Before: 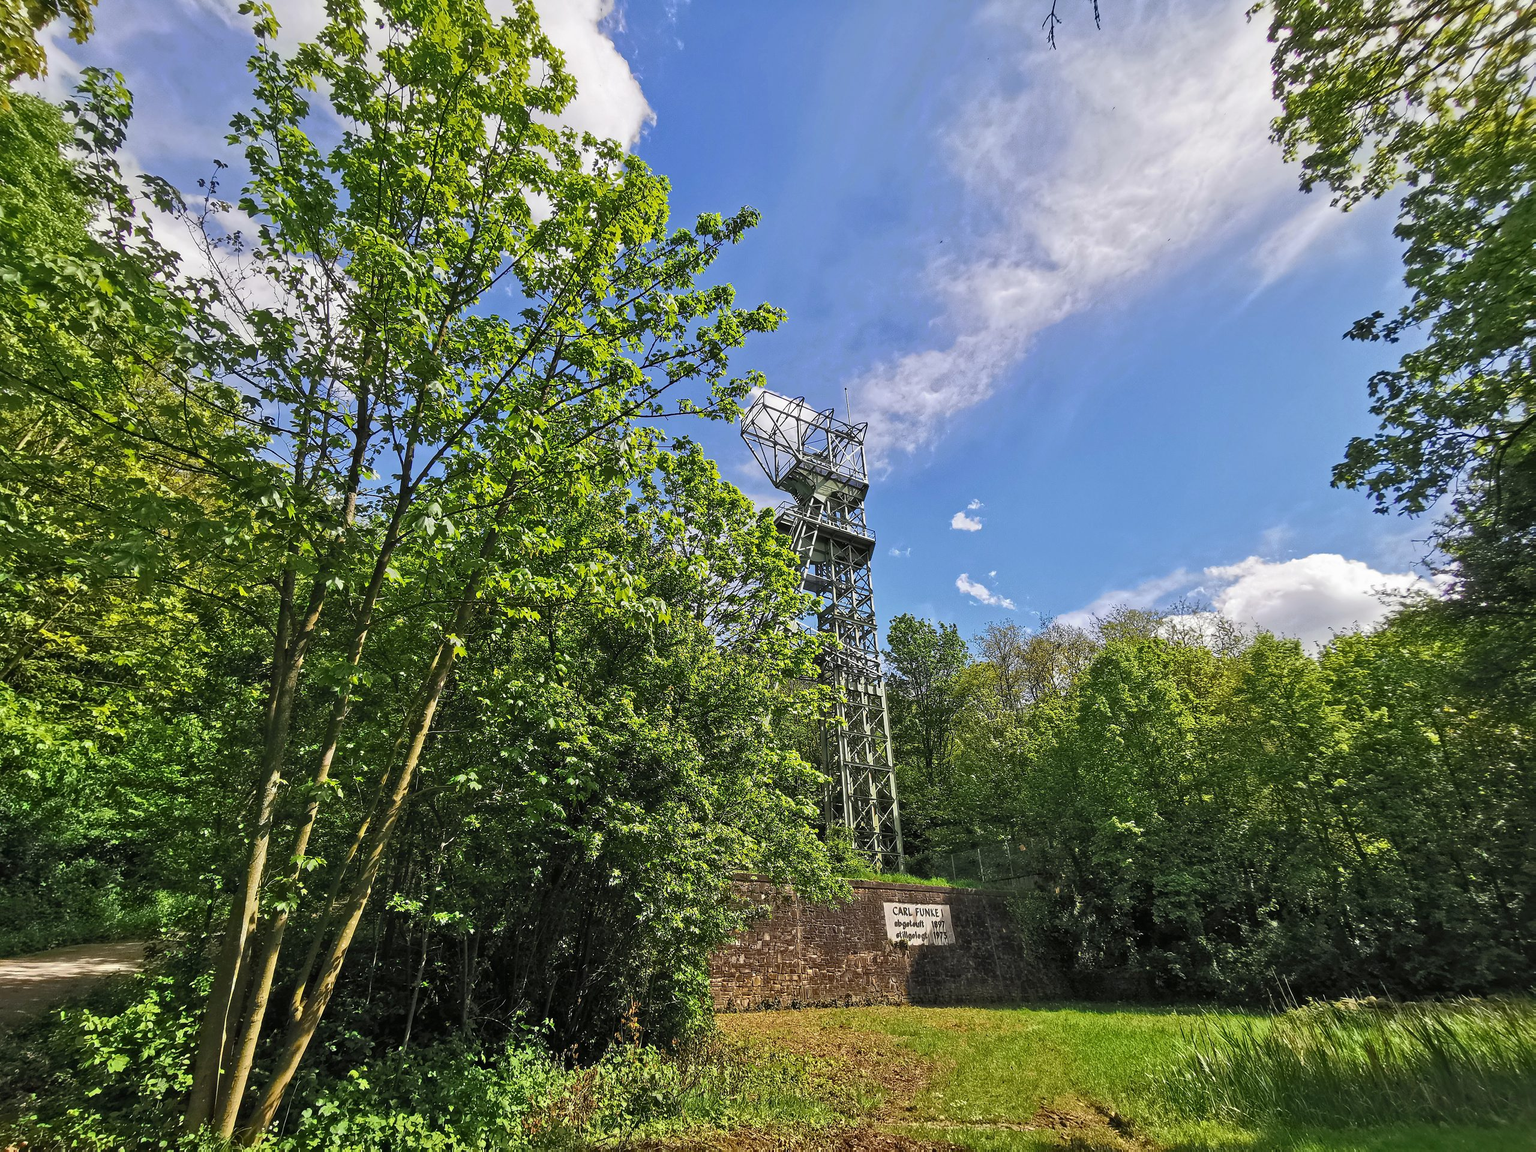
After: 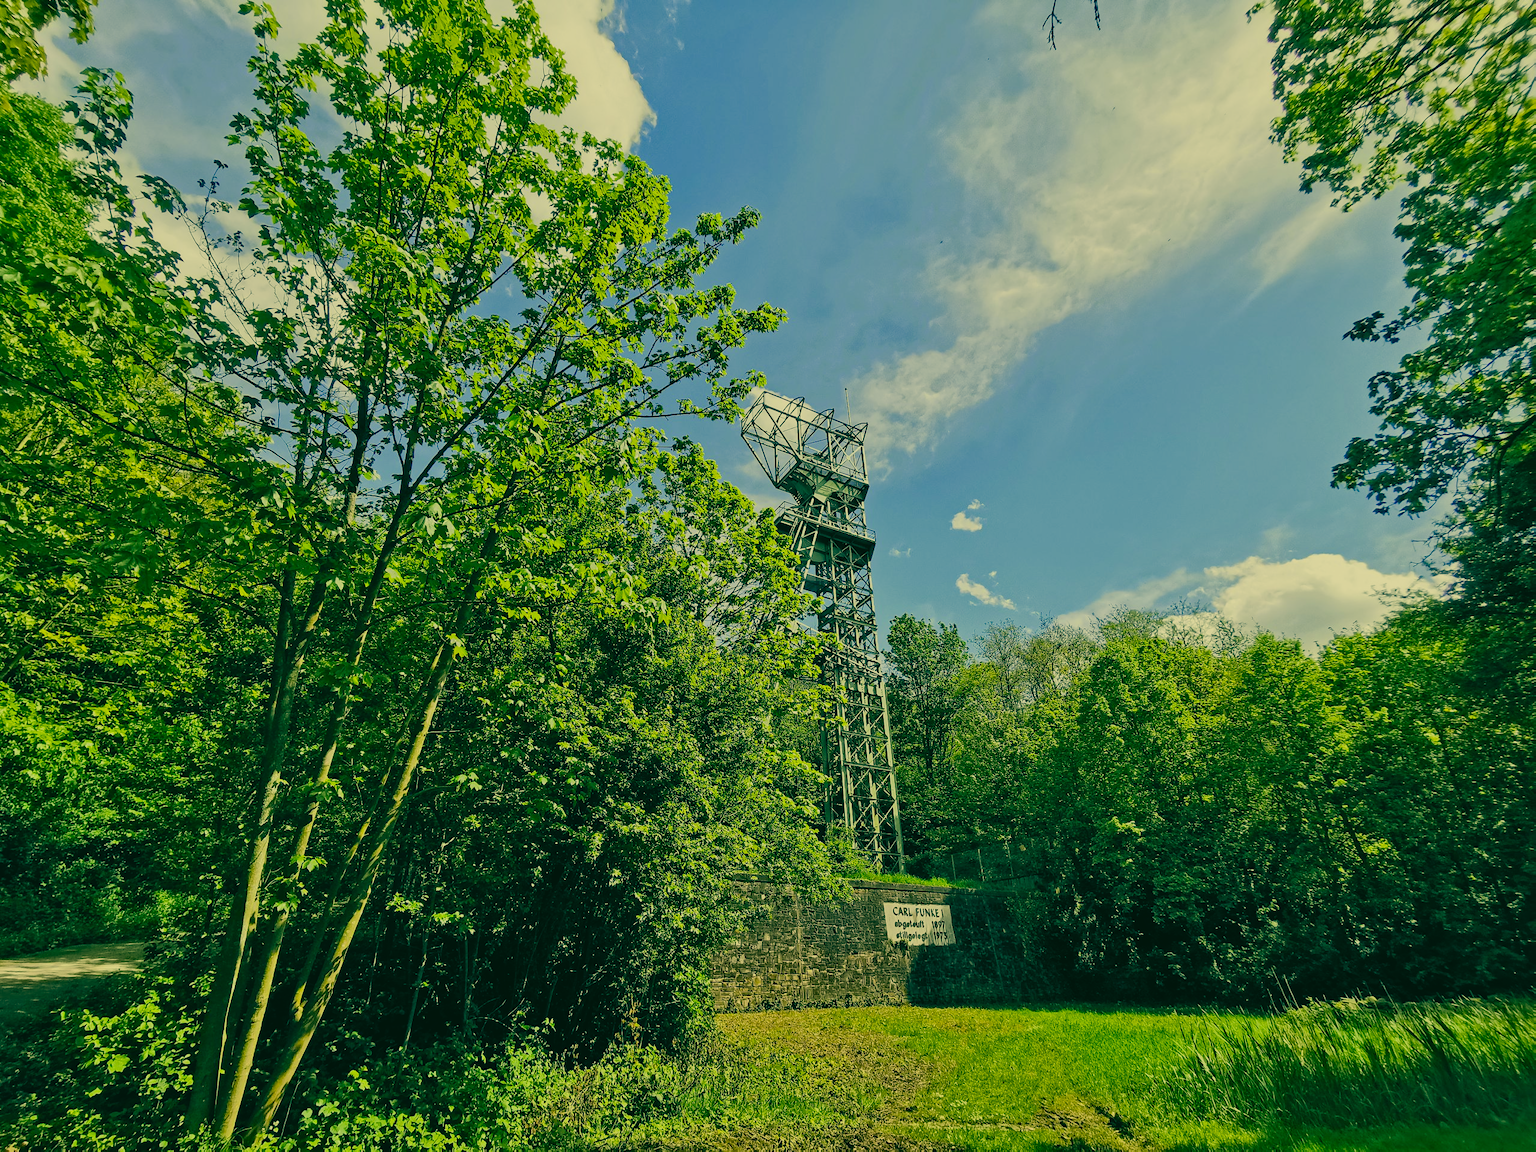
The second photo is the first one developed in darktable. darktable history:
filmic rgb: black relative exposure -7.65 EV, white relative exposure 4.56 EV, threshold 3.04 EV, hardness 3.61, enable highlight reconstruction true
color correction: highlights a* 1.73, highlights b* 34.31, shadows a* -36.79, shadows b* -5.73
